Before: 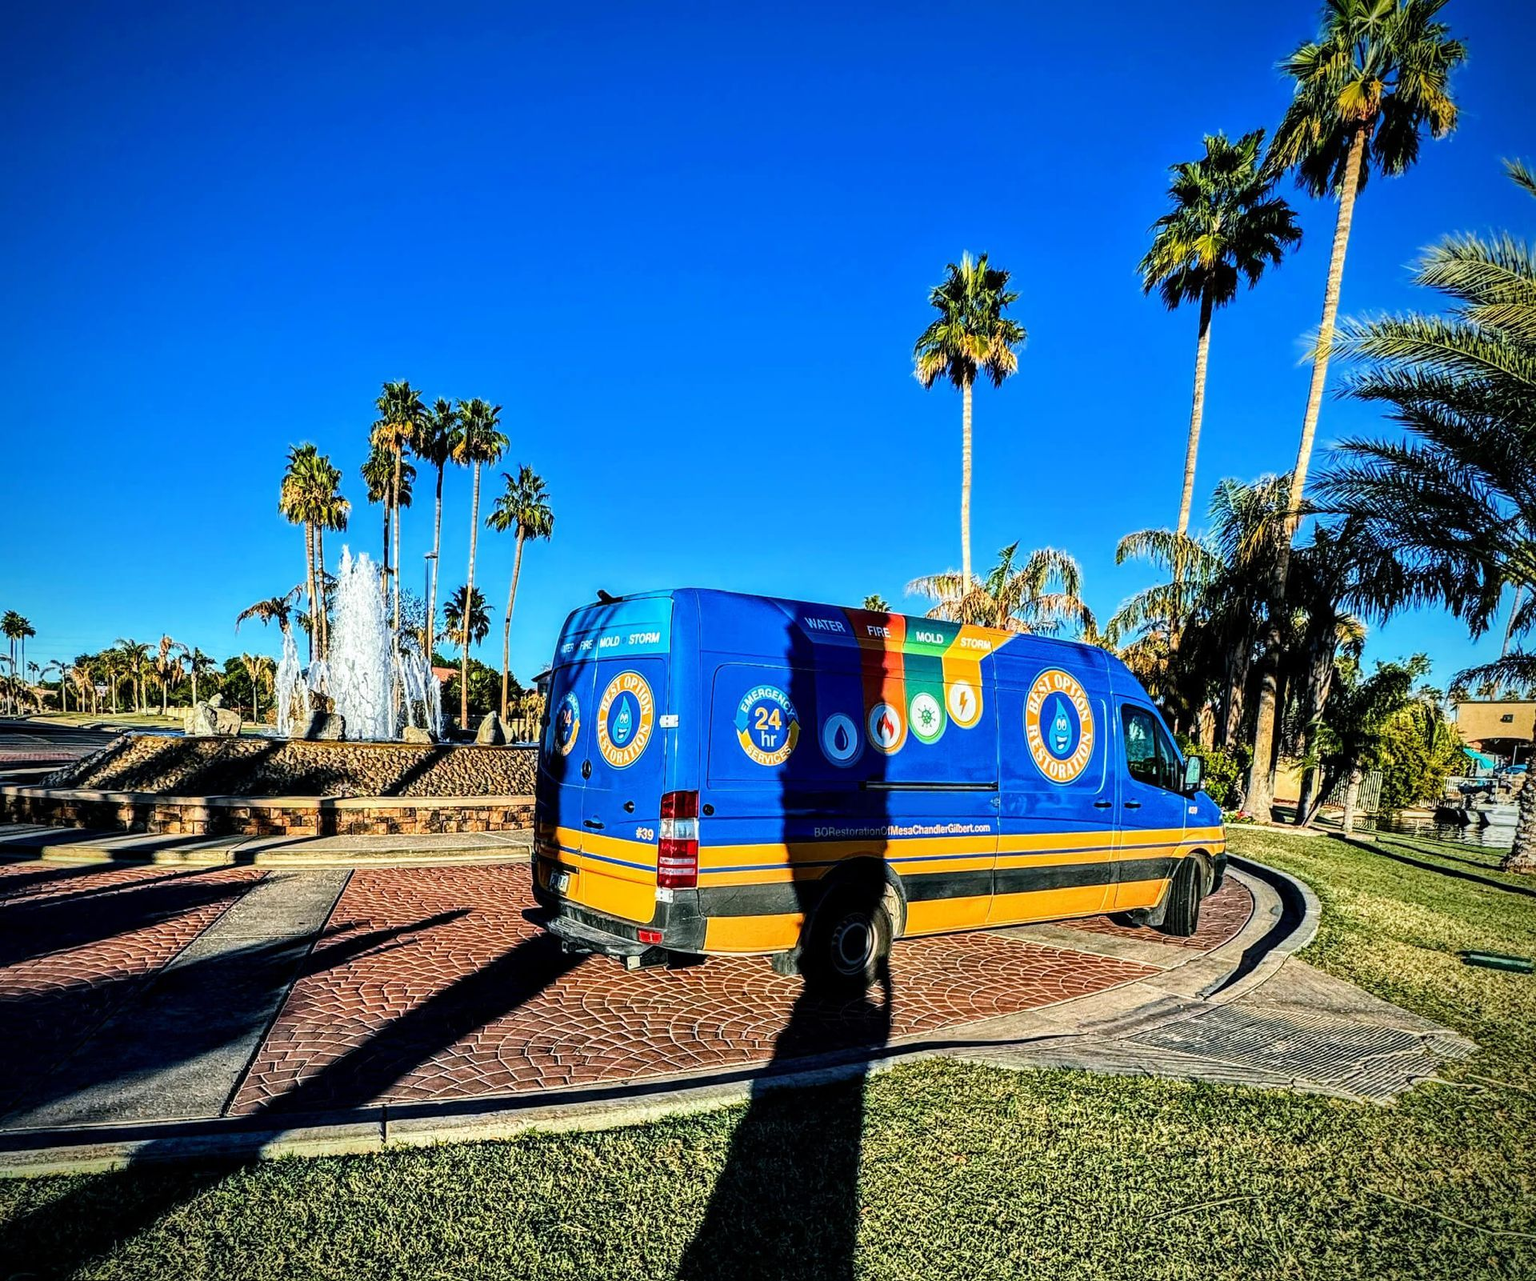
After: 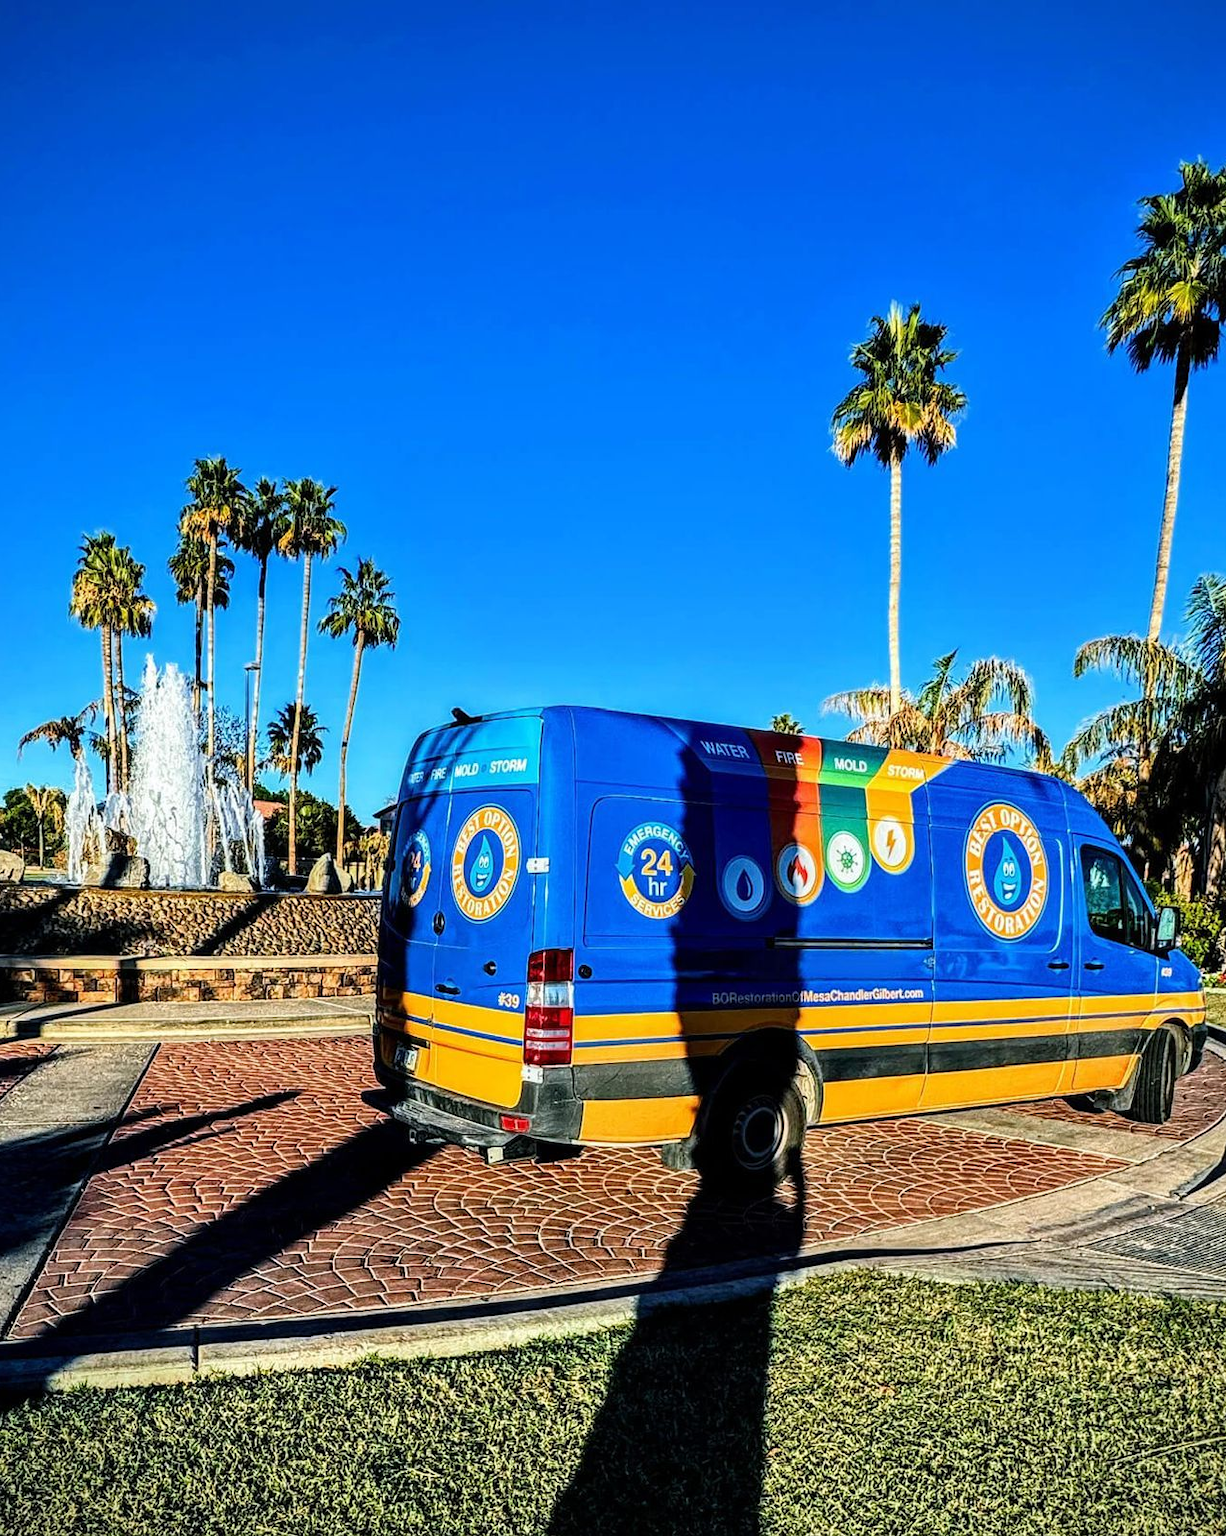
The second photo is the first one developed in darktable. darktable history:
crop and rotate: left 14.406%, right 18.987%
